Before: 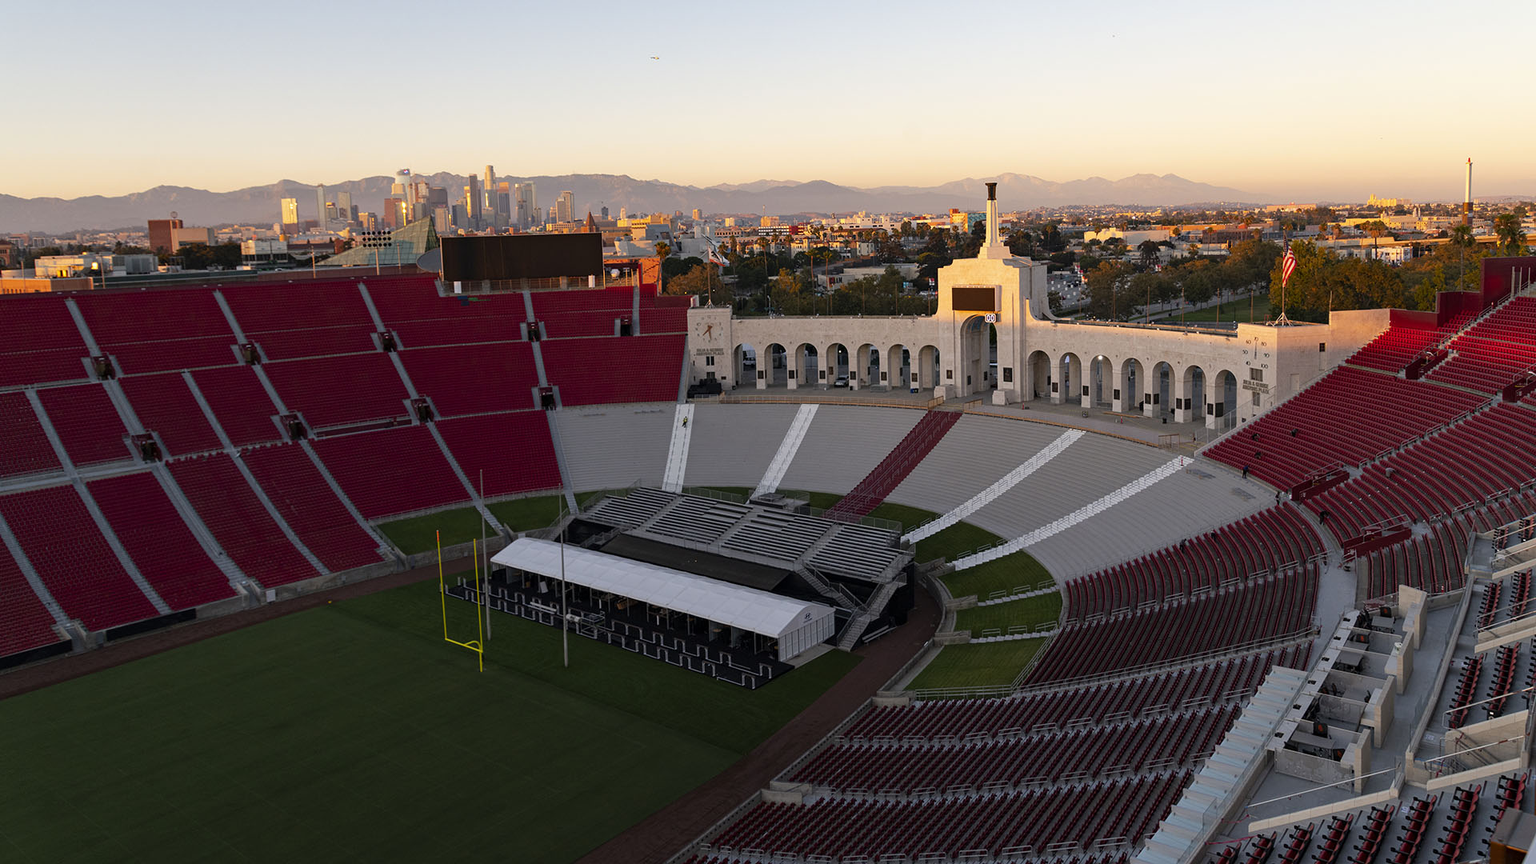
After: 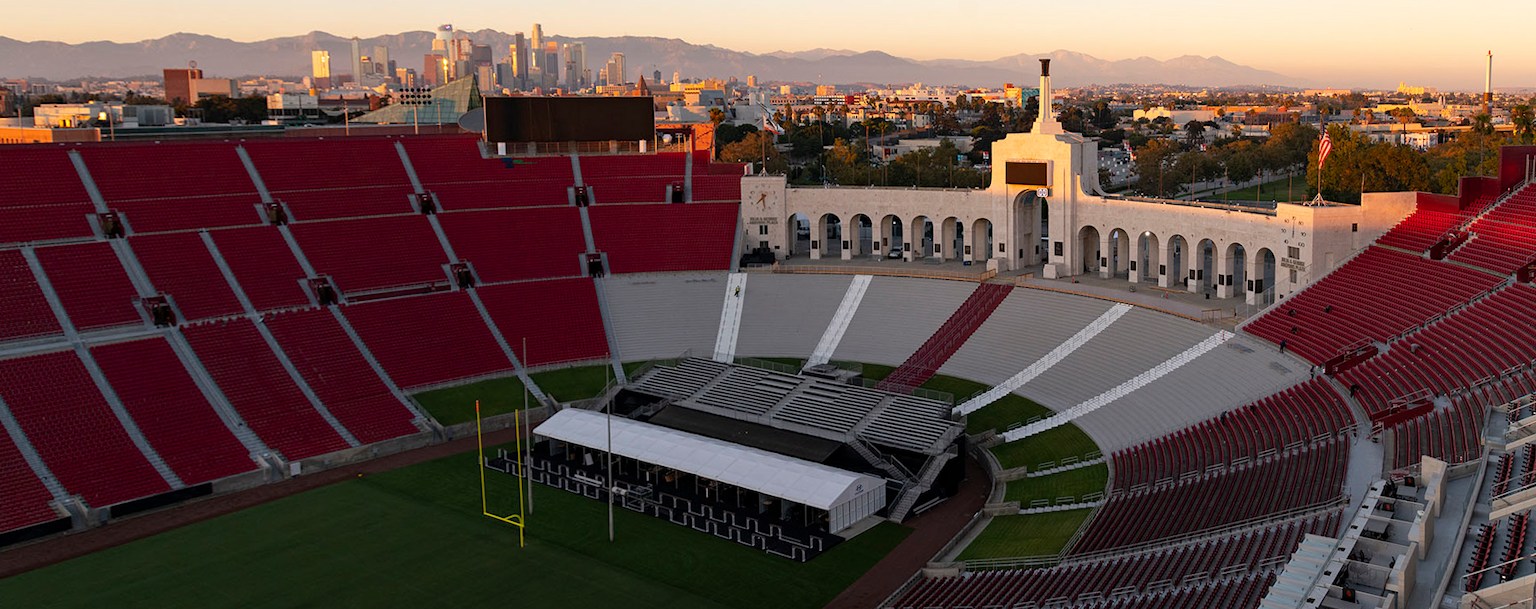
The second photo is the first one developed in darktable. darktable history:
rotate and perspective: rotation 0.679°, lens shift (horizontal) 0.136, crop left 0.009, crop right 0.991, crop top 0.078, crop bottom 0.95
crop and rotate: top 12.5%, bottom 12.5%
exposure: compensate highlight preservation false
